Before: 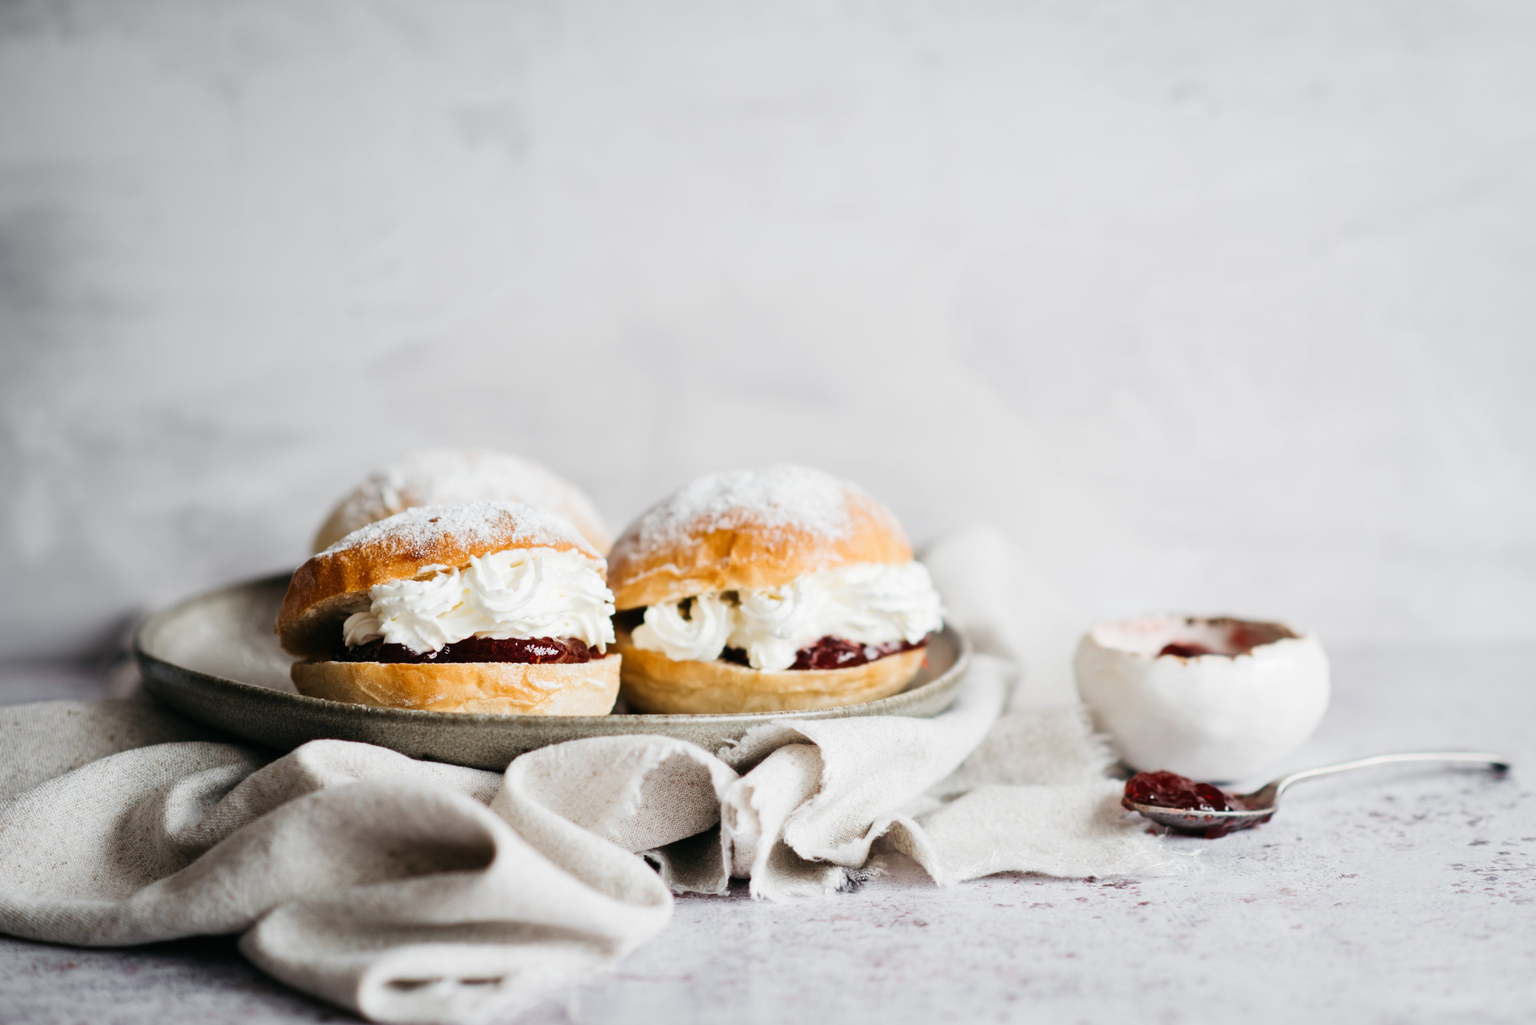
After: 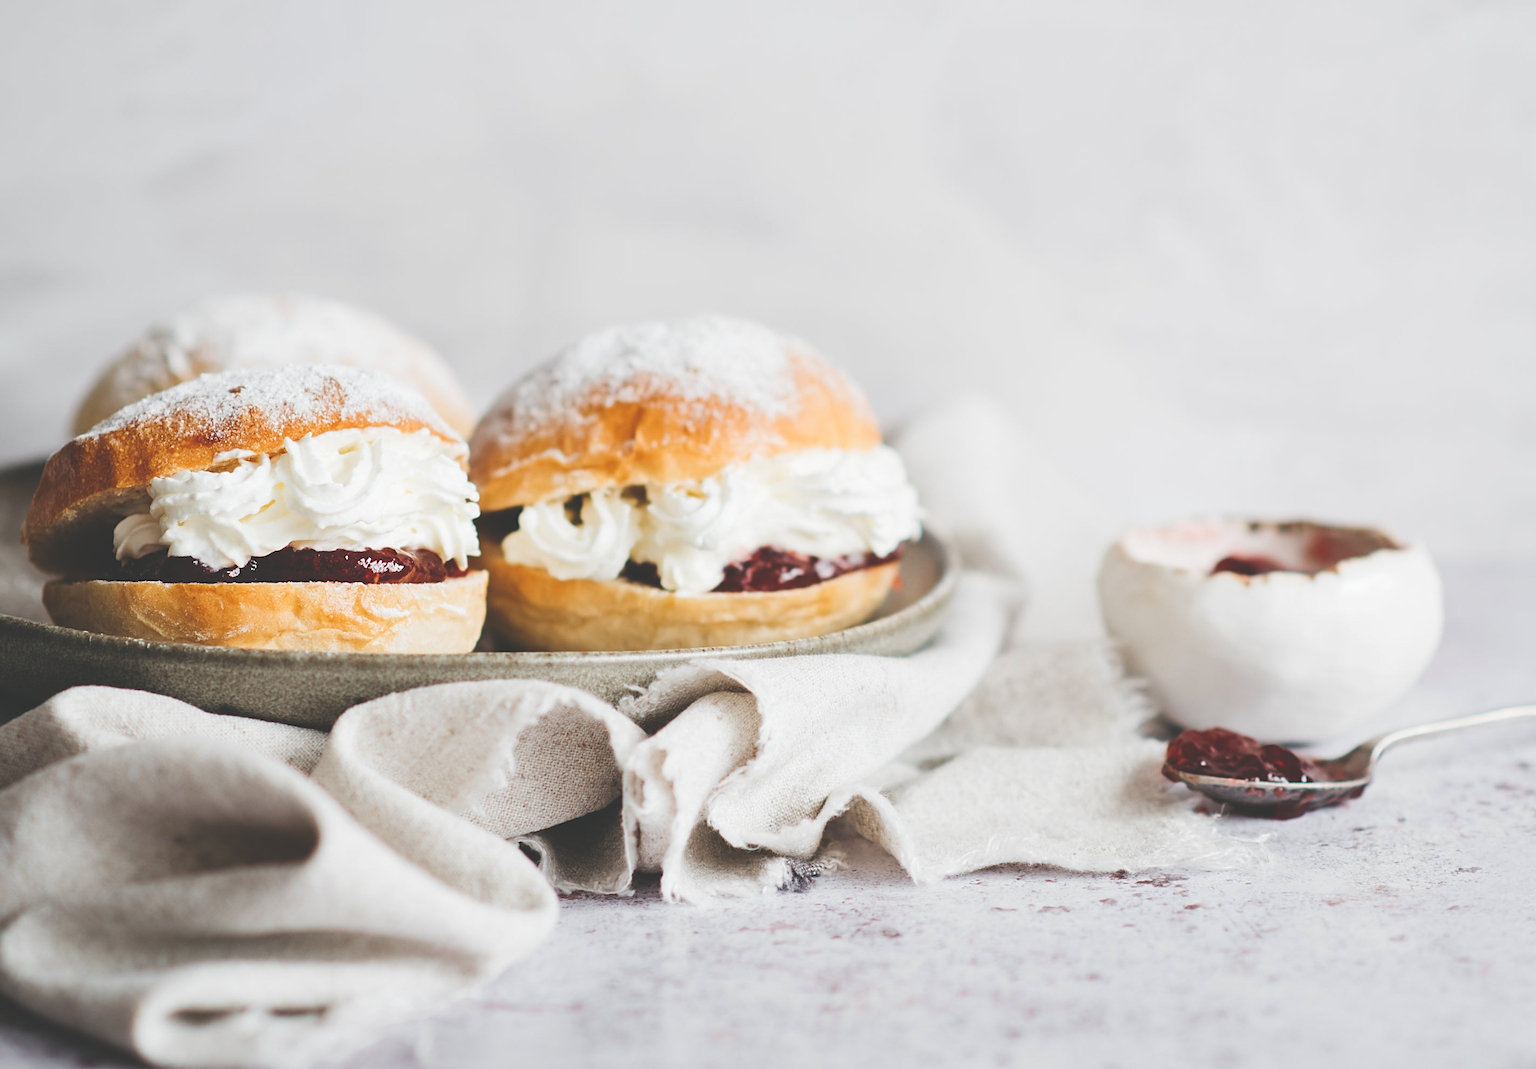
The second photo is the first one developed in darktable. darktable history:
contrast brightness saturation: saturation 0.099
crop: left 16.878%, top 22.516%, right 8.878%
sharpen: on, module defaults
exposure: black level correction -0.032, compensate highlight preservation false
